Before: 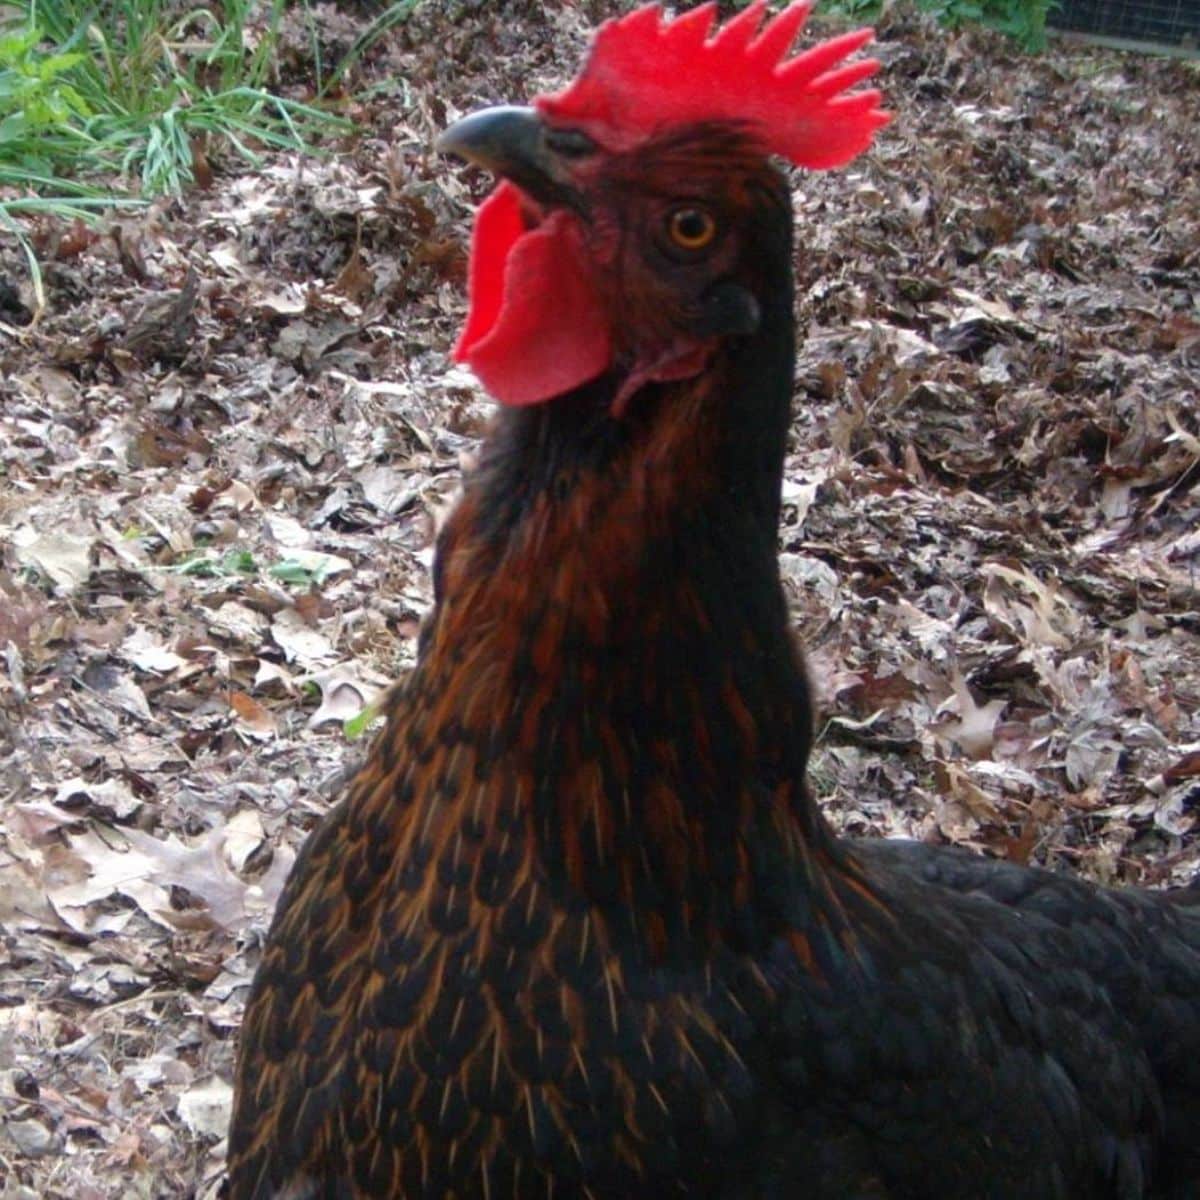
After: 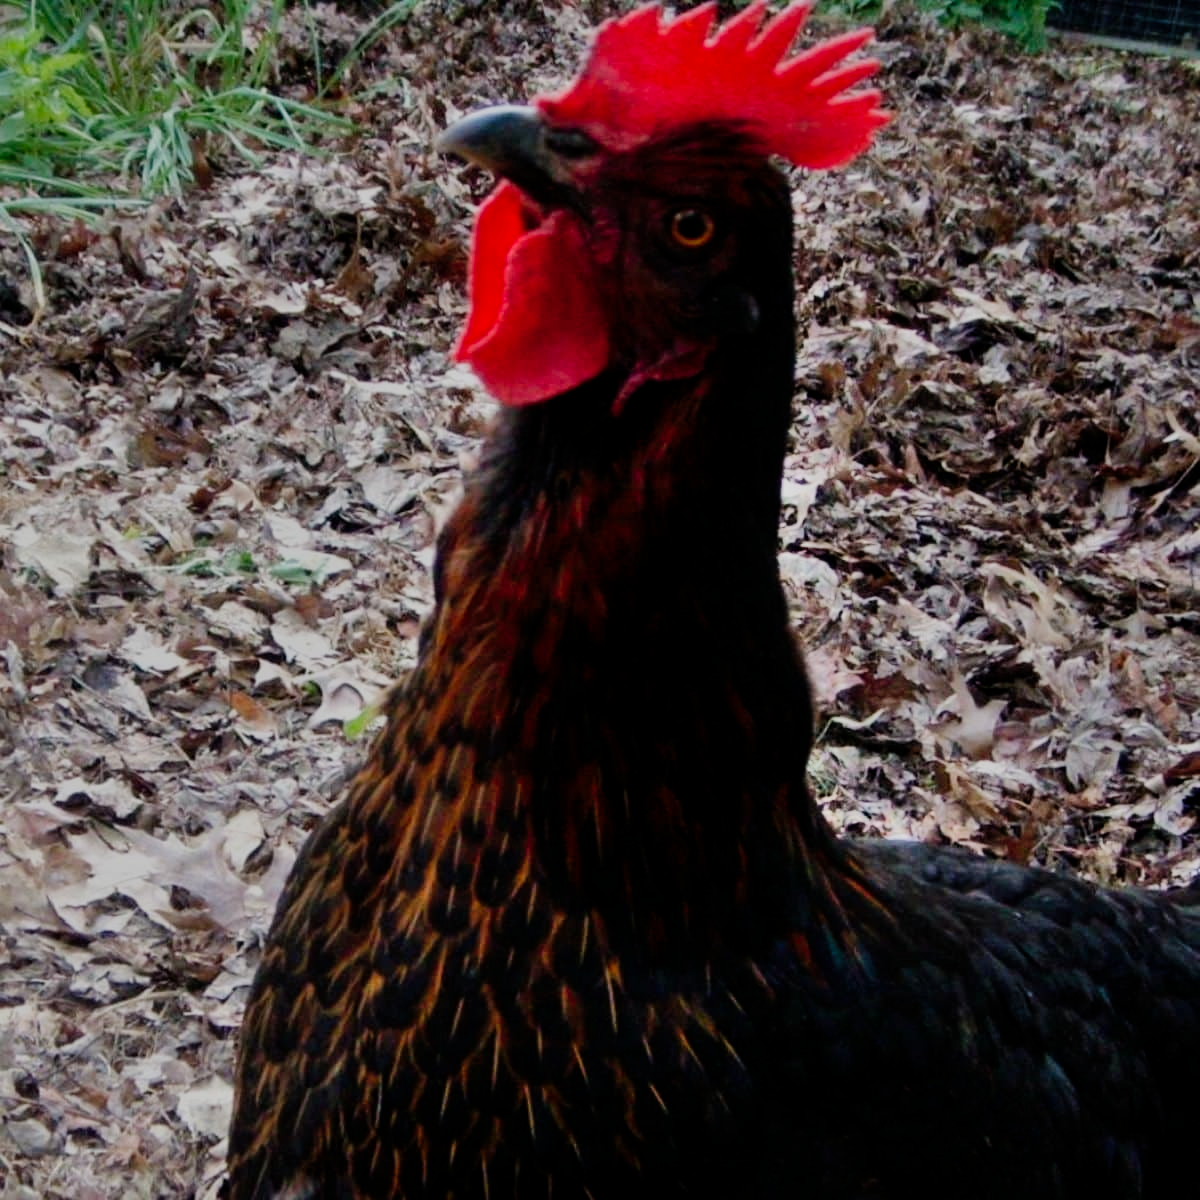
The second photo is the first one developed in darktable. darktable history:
shadows and highlights: soften with gaussian
filmic rgb: middle gray luminance 29%, black relative exposure -10.3 EV, white relative exposure 5.5 EV, threshold 6 EV, target black luminance 0%, hardness 3.95, latitude 2.04%, contrast 1.132, highlights saturation mix 5%, shadows ↔ highlights balance 15.11%, preserve chrominance no, color science v3 (2019), use custom middle-gray values true, iterations of high-quality reconstruction 0, enable highlight reconstruction true
